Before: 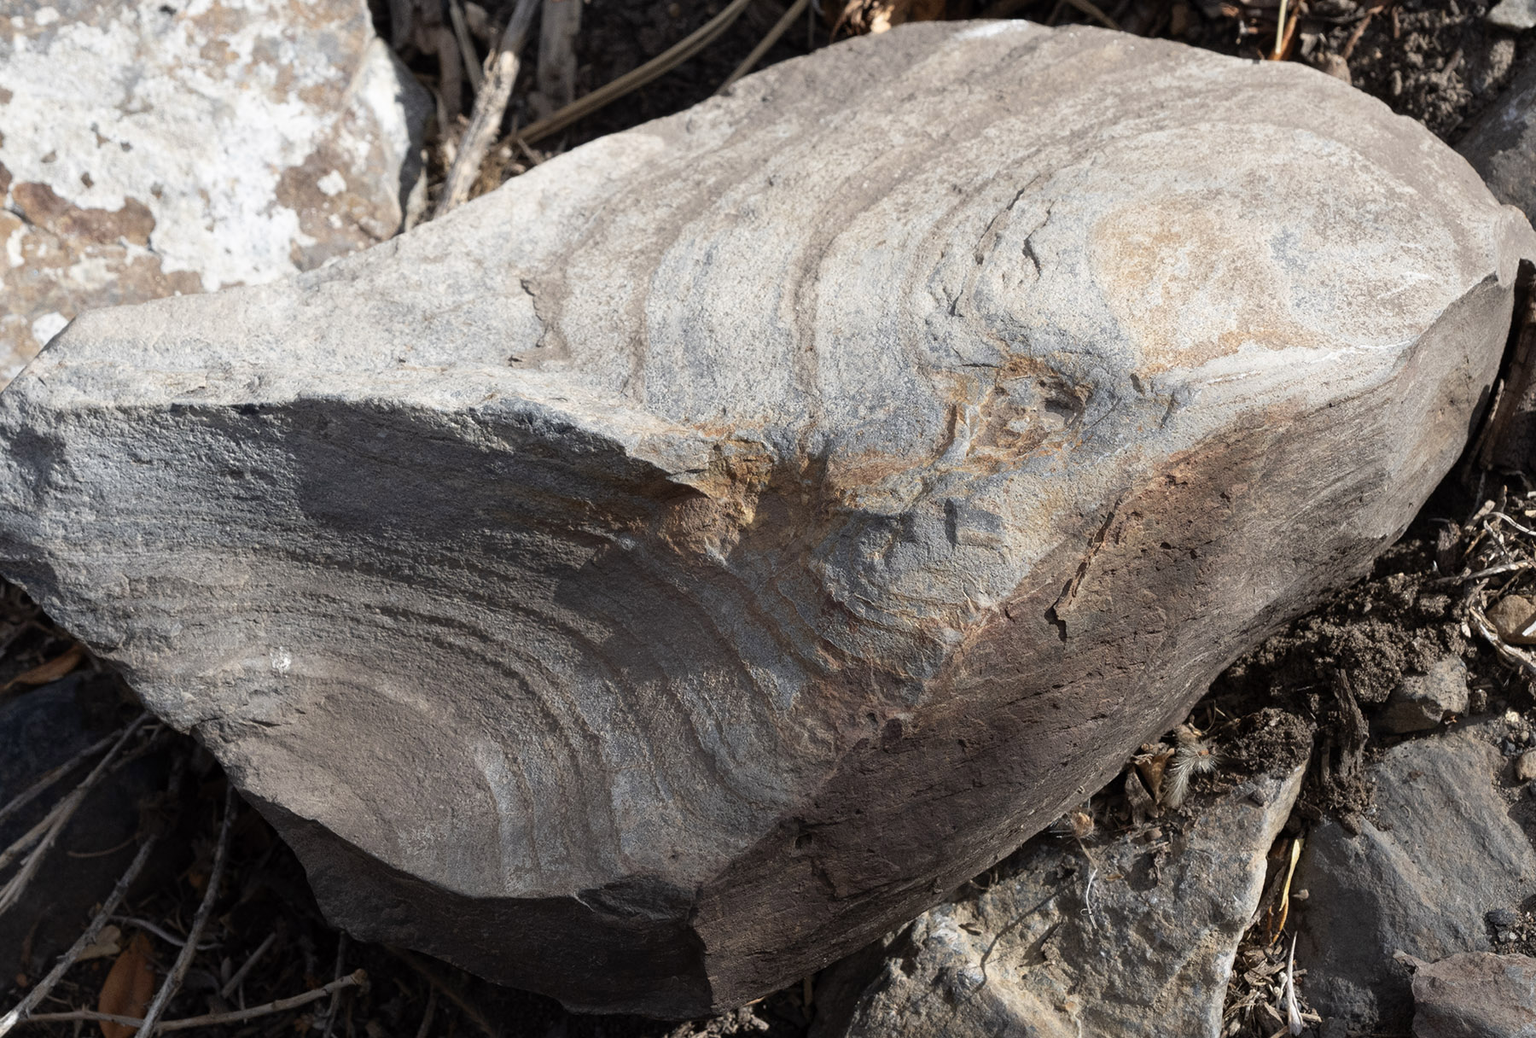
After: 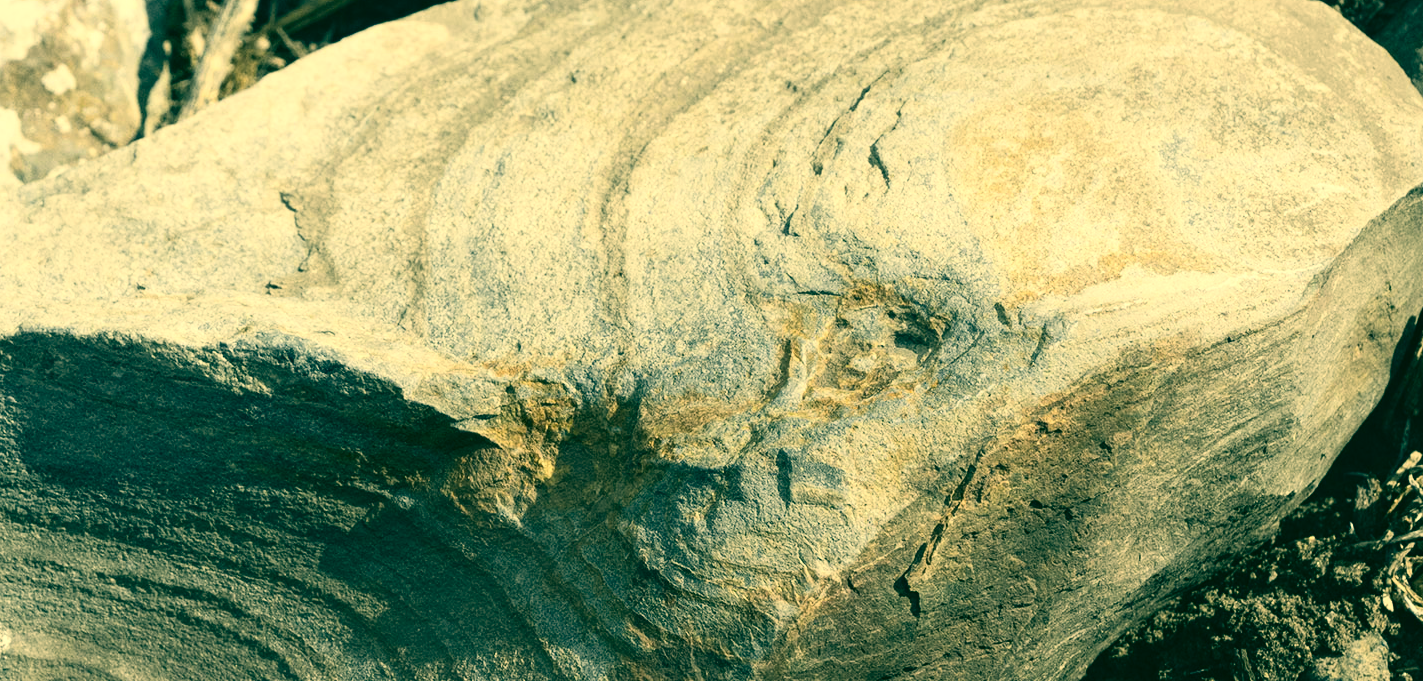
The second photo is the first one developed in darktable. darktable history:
local contrast: highlights 103%, shadows 101%, detail 119%, midtone range 0.2
contrast brightness saturation: contrast 0.245, brightness 0.094
crop: left 18.362%, top 11.107%, right 2.576%, bottom 32.858%
color correction: highlights a* 2.26, highlights b* 34.23, shadows a* -36.11, shadows b* -6.03
